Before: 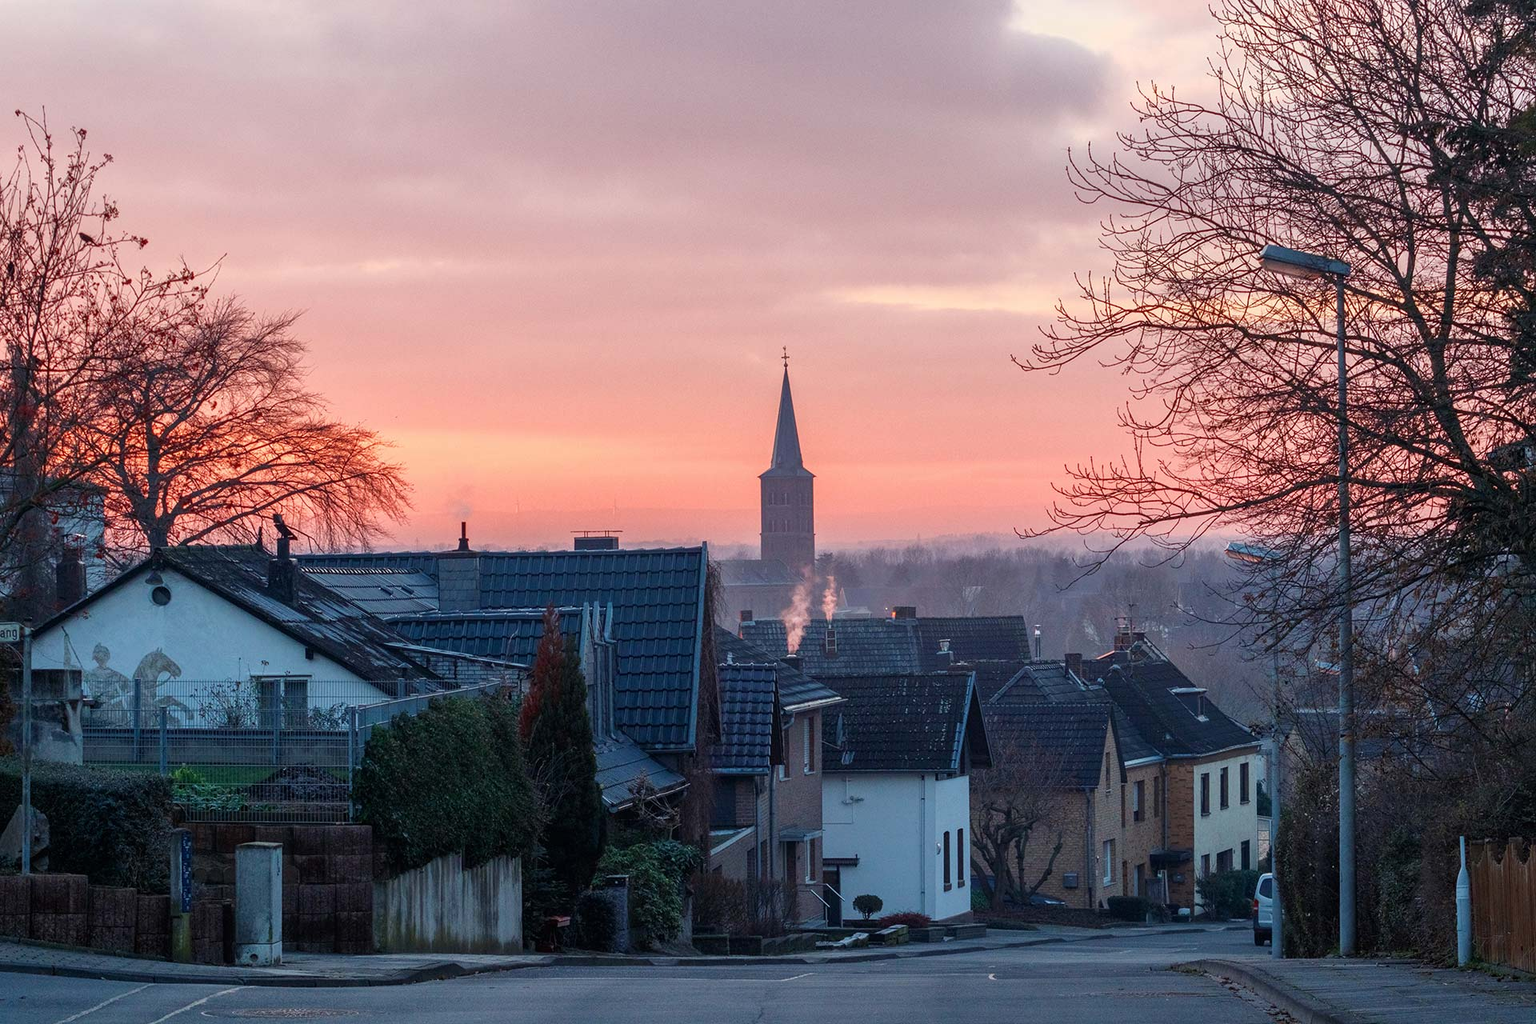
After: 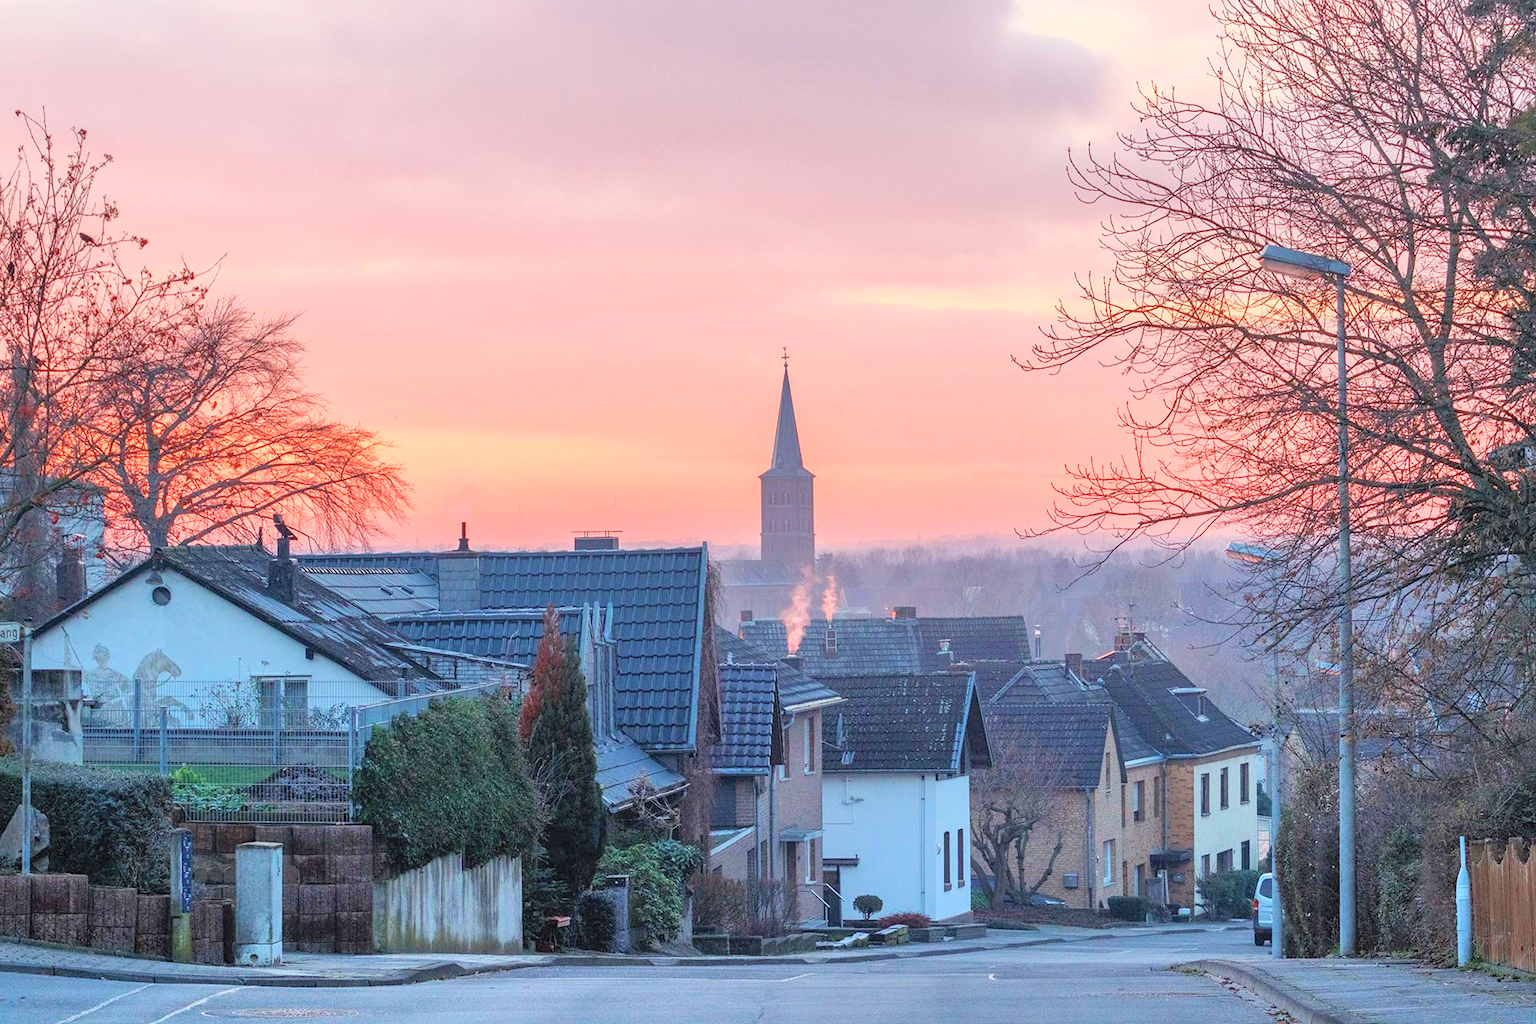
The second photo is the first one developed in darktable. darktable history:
tone equalizer: -7 EV 0.14 EV, -6 EV 0.589 EV, -5 EV 1.17 EV, -4 EV 1.31 EV, -3 EV 1.12 EV, -2 EV 0.6 EV, -1 EV 0.167 EV, smoothing diameter 24.79%, edges refinement/feathering 14.64, preserve details guided filter
contrast brightness saturation: contrast 0.105, brightness 0.297, saturation 0.14
